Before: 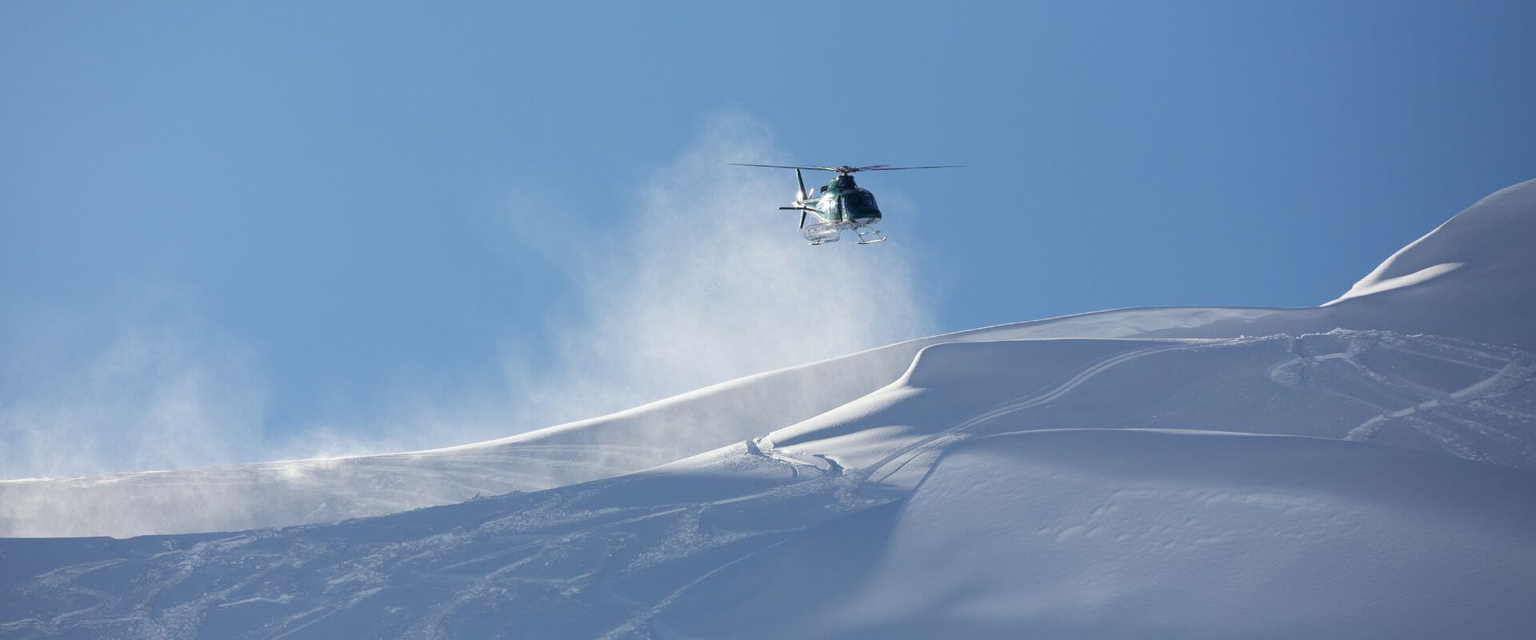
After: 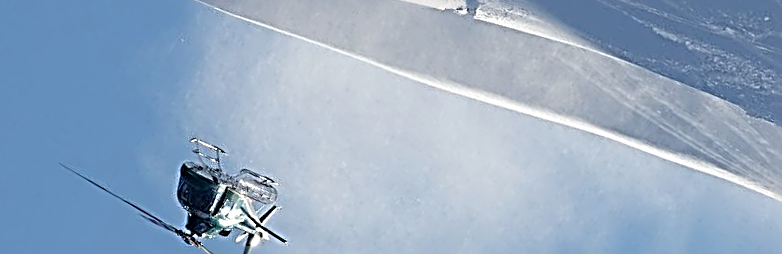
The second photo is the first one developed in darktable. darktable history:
crop and rotate: angle 148.09°, left 9.116%, top 15.557%, right 4.594%, bottom 17.008%
sharpen: radius 3.151, amount 1.742
exposure: exposure -0.04 EV, compensate highlight preservation false
